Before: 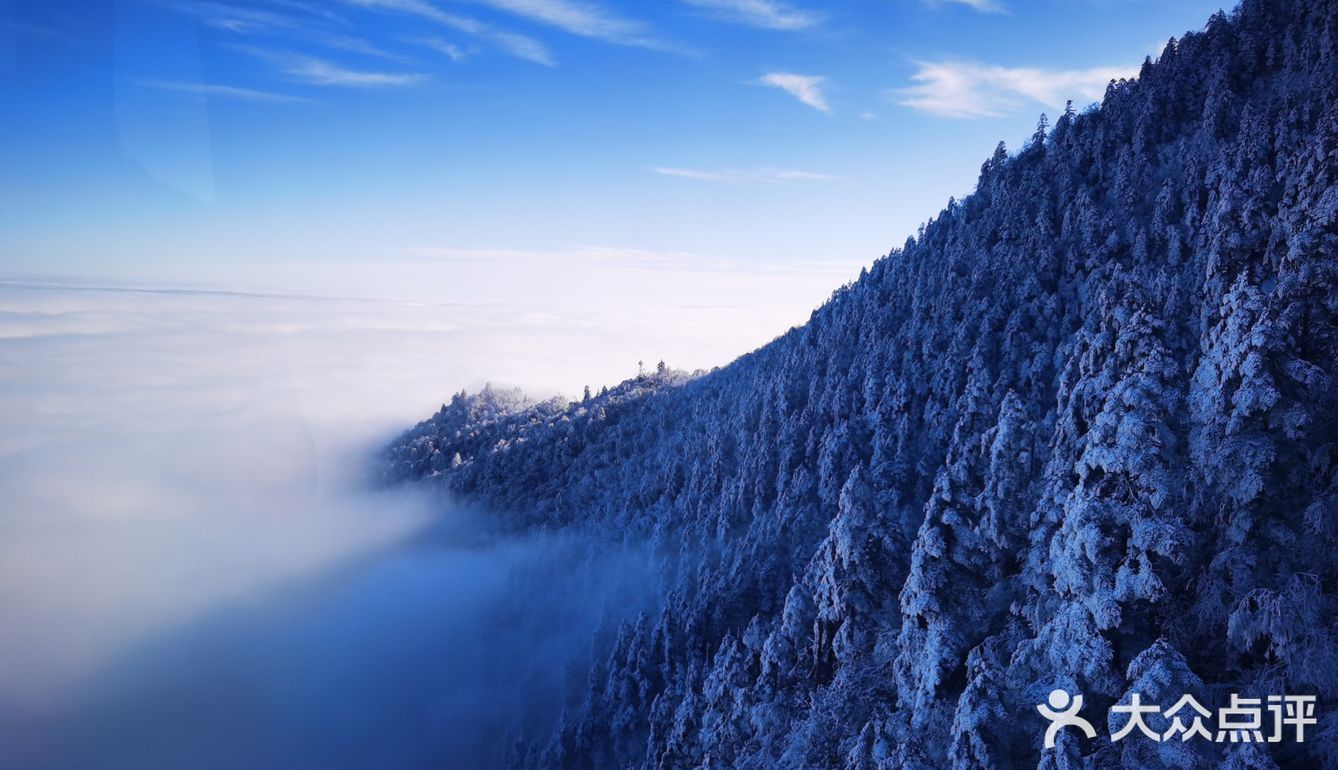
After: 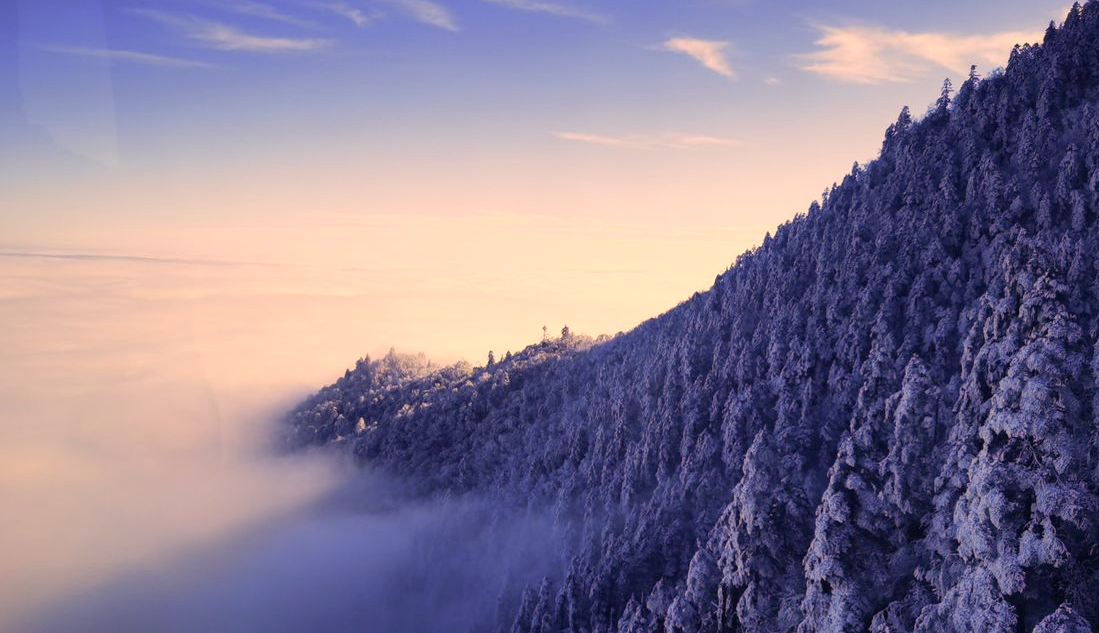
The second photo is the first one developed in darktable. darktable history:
color correction: highlights a* 15, highlights b* 31.55
crop and rotate: left 7.196%, top 4.574%, right 10.605%, bottom 13.178%
